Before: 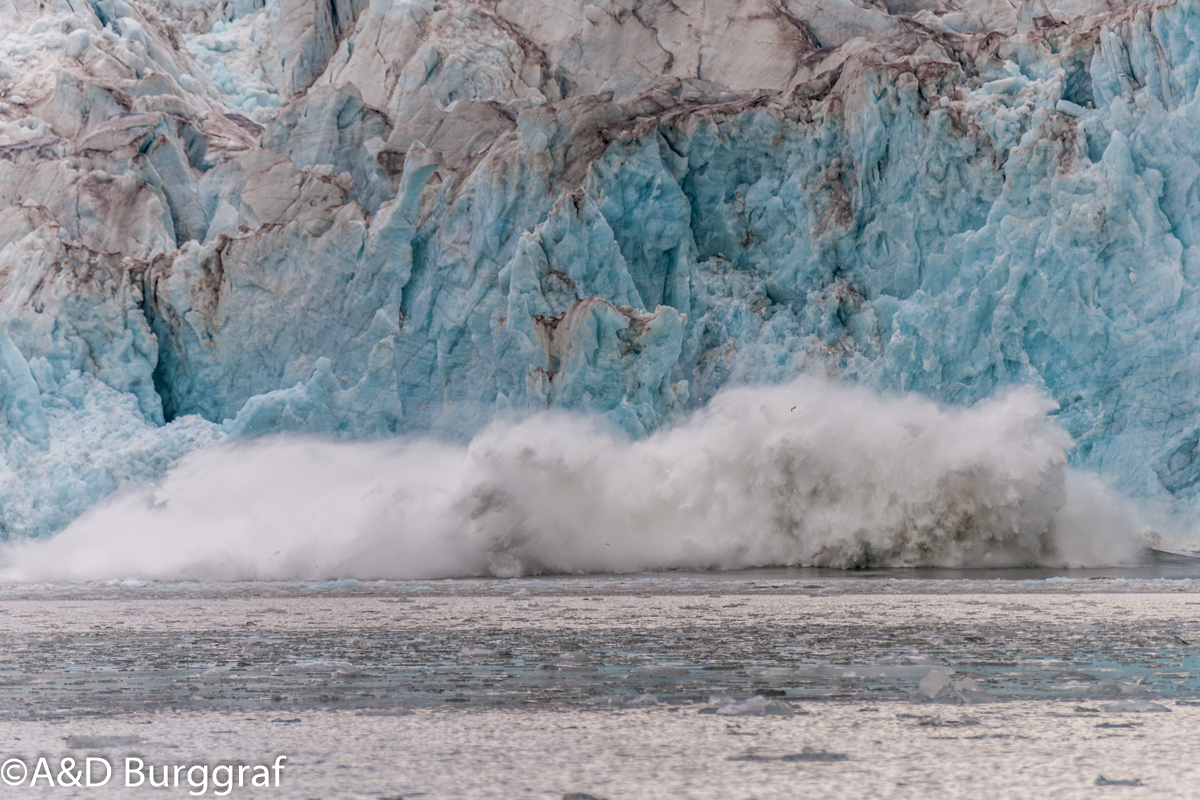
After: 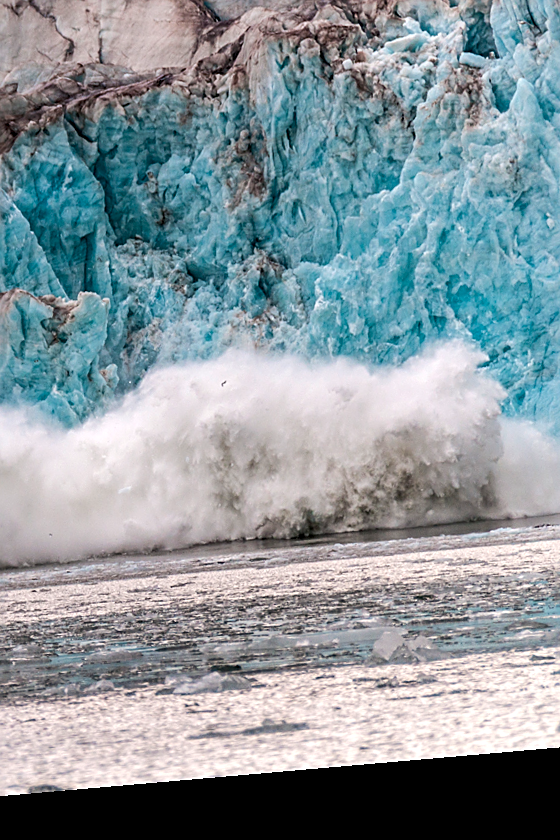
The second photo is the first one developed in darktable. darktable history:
sharpen: on, module defaults
crop: left 47.628%, top 6.643%, right 7.874%
rotate and perspective: rotation -4.98°, automatic cropping off
shadows and highlights: radius 337.17, shadows 29.01, soften with gaussian
tone equalizer: -8 EV -0.75 EV, -7 EV -0.7 EV, -6 EV -0.6 EV, -5 EV -0.4 EV, -3 EV 0.4 EV, -2 EV 0.6 EV, -1 EV 0.7 EV, +0 EV 0.75 EV, edges refinement/feathering 500, mask exposure compensation -1.57 EV, preserve details no
